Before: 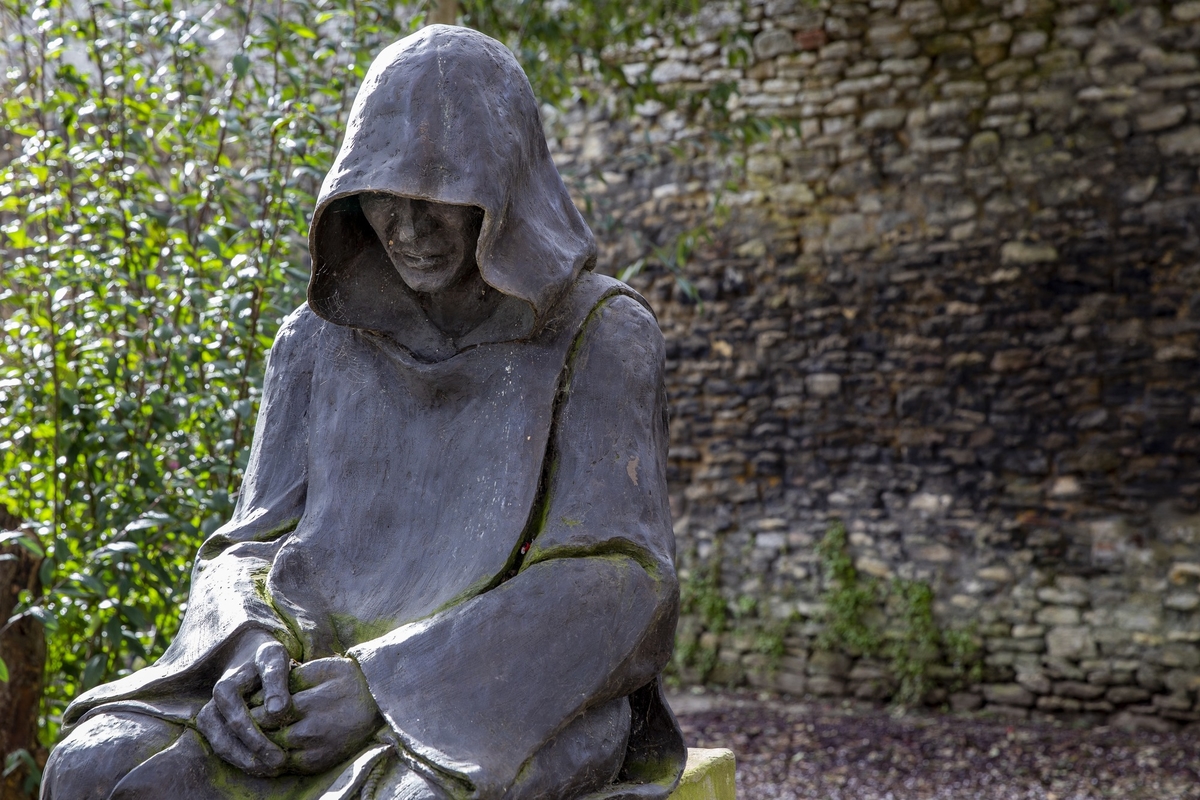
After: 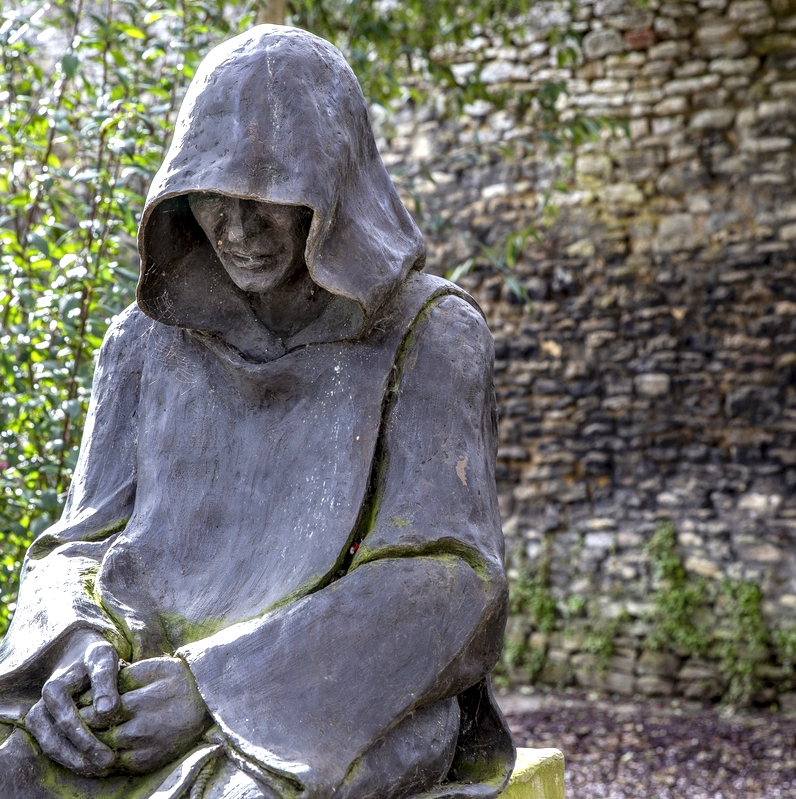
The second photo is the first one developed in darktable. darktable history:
color correction: highlights b* -0.001, saturation 0.994
local contrast: on, module defaults
exposure: exposure 0.693 EV, compensate highlight preservation false
crop and rotate: left 14.285%, right 19.363%
